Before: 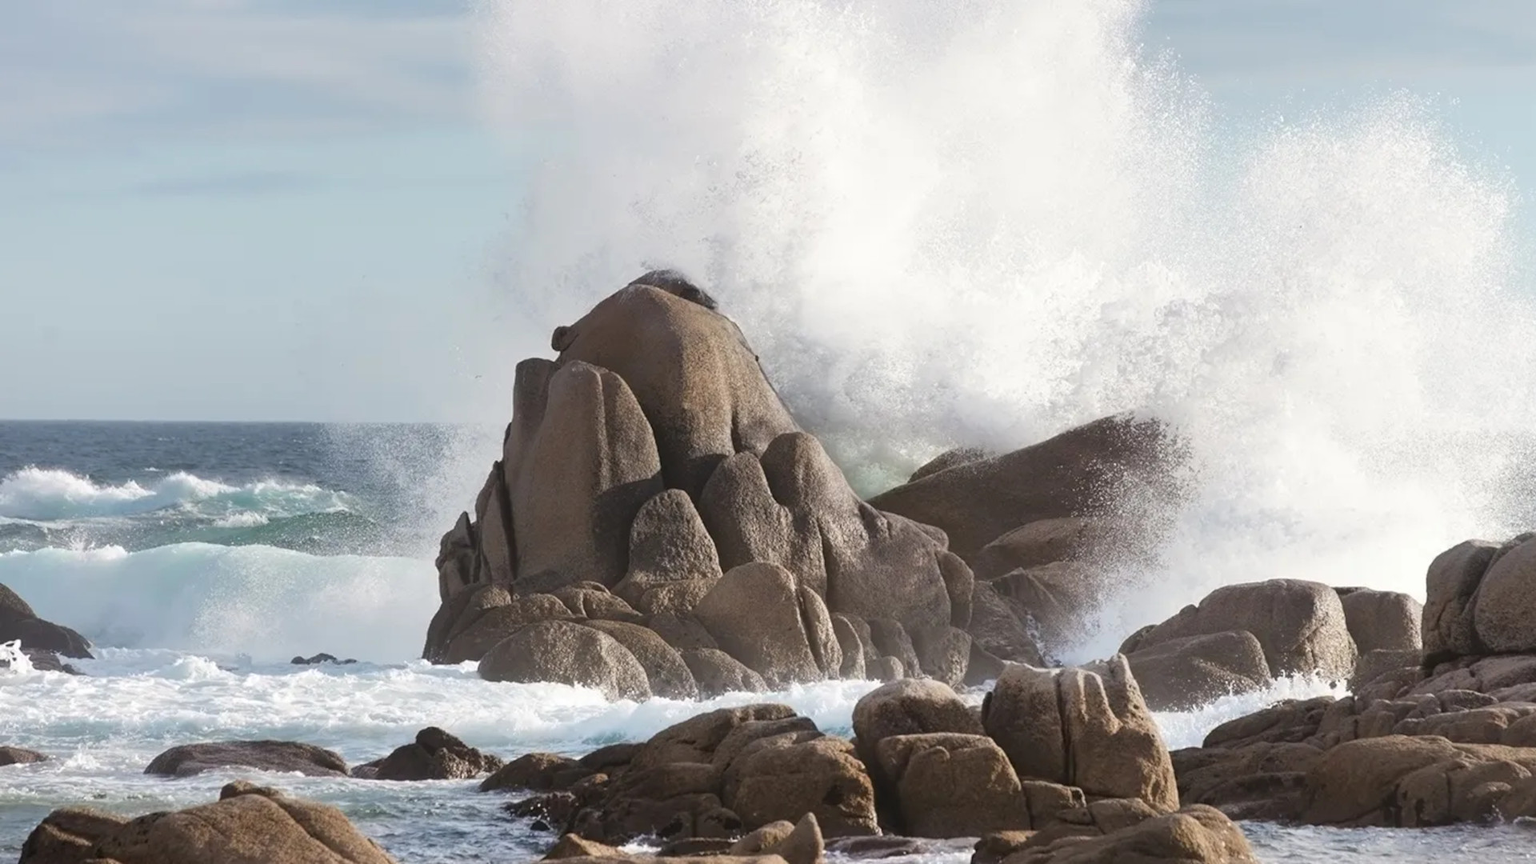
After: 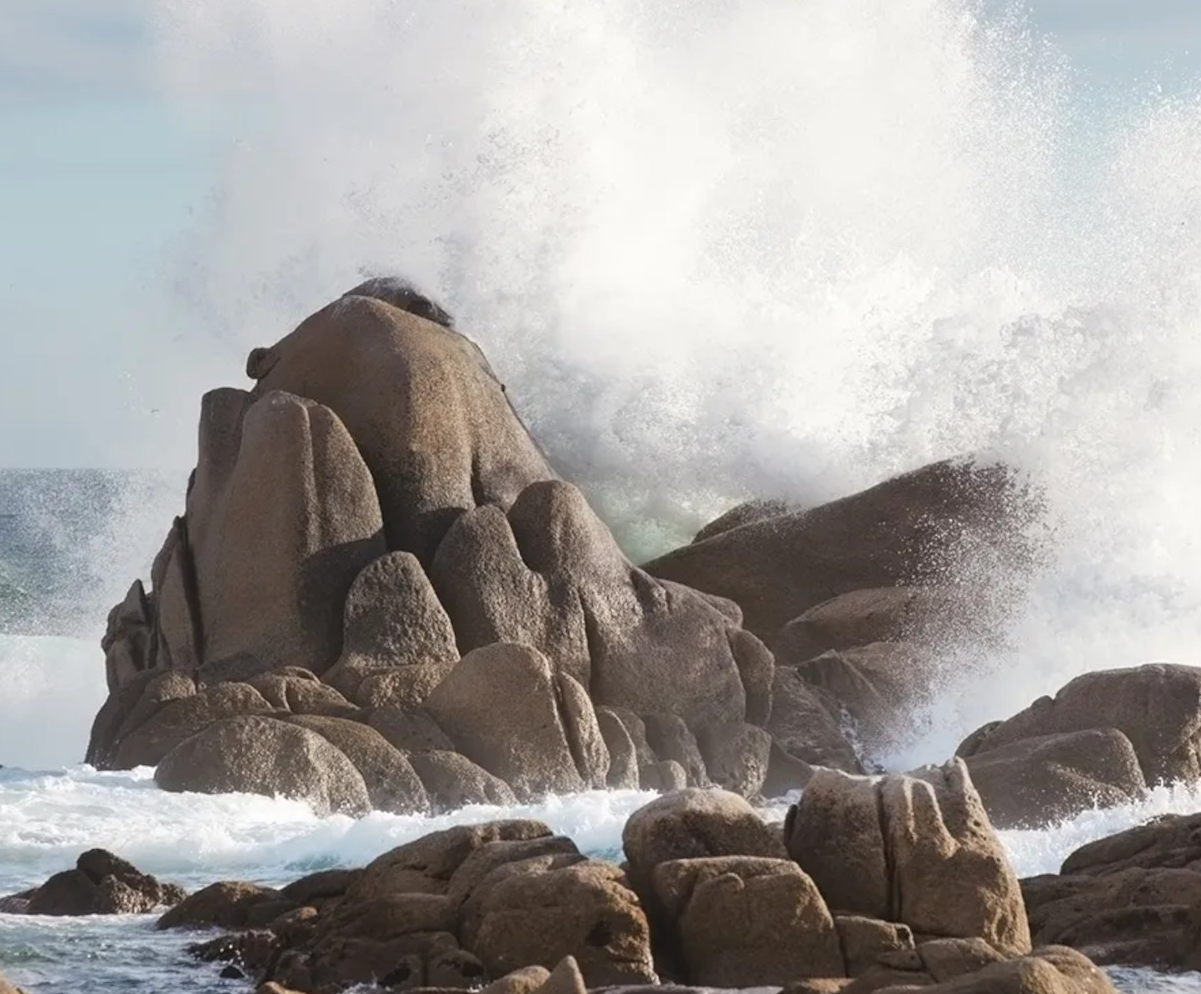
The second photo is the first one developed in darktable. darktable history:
crop and rotate: left 23.118%, top 5.624%, right 14.304%, bottom 2.258%
